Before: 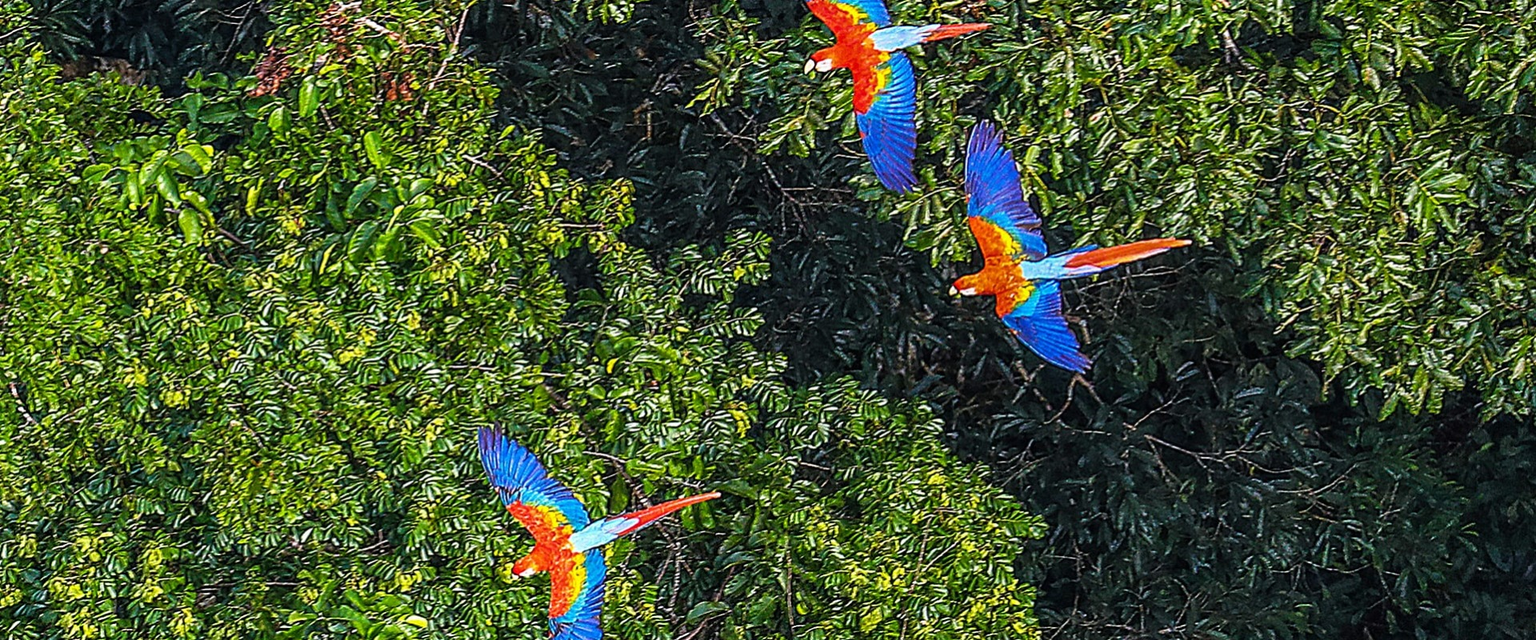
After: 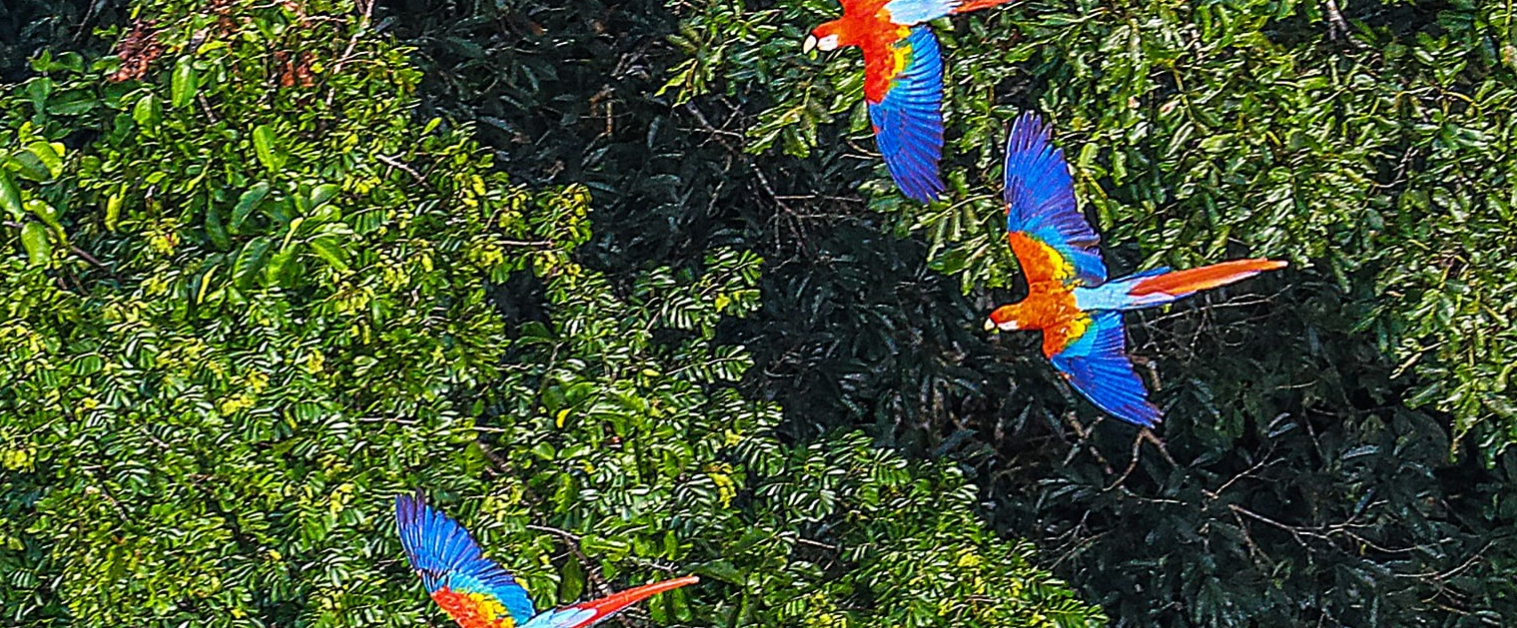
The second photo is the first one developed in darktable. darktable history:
crop and rotate: left 10.567%, top 5.117%, right 10.39%, bottom 16.366%
